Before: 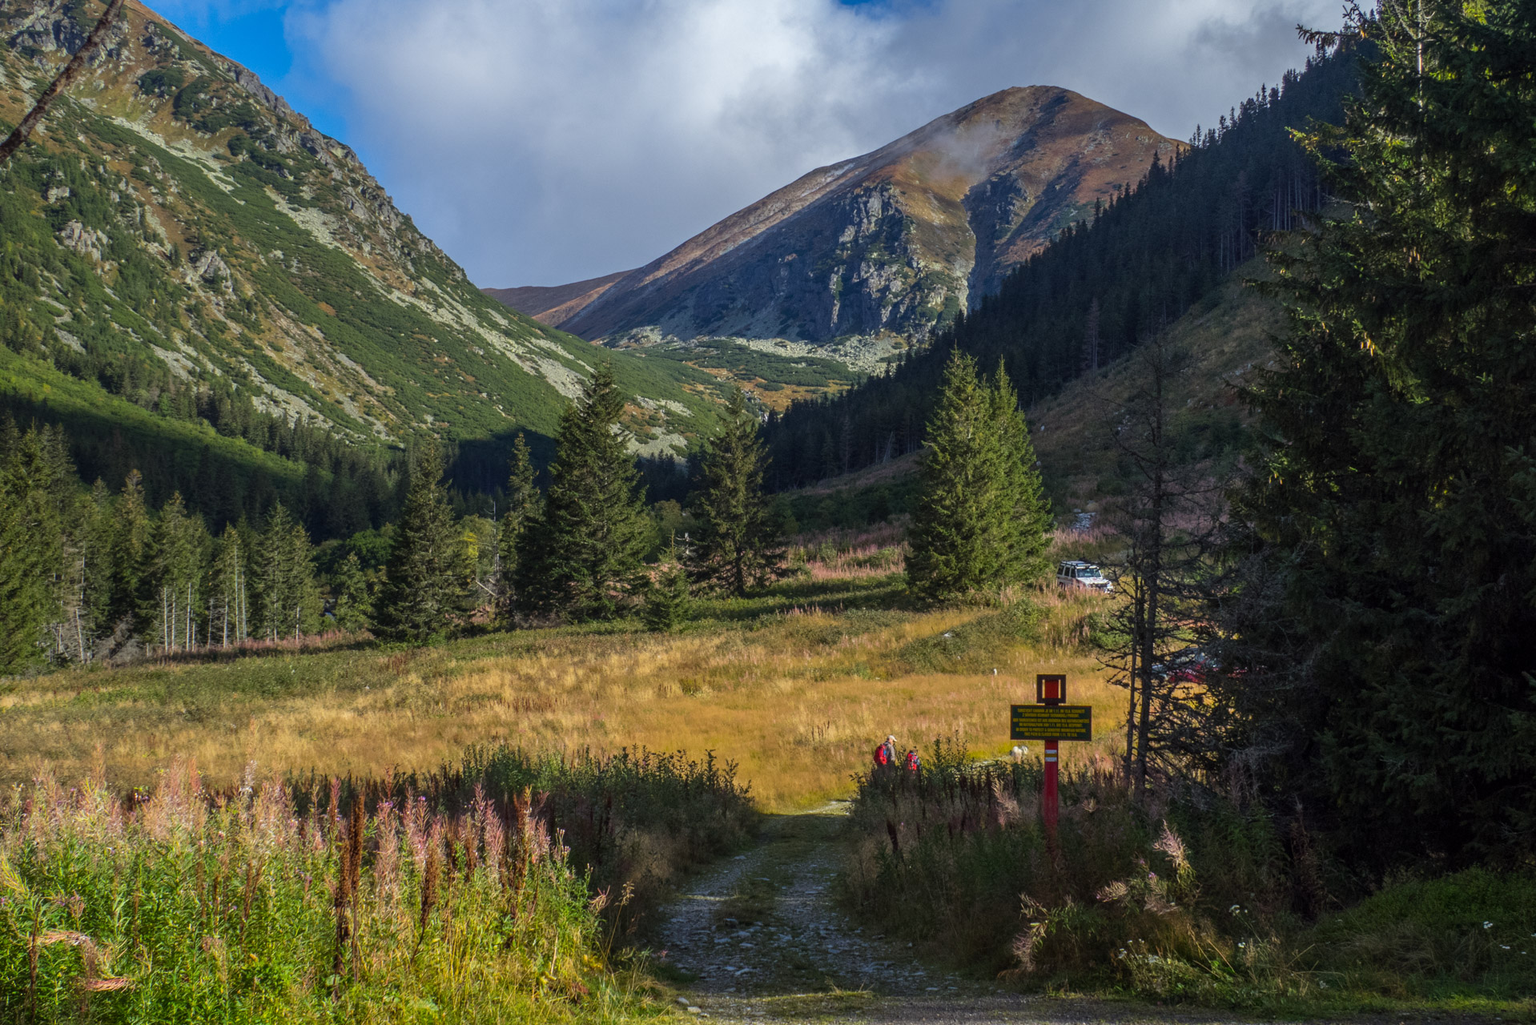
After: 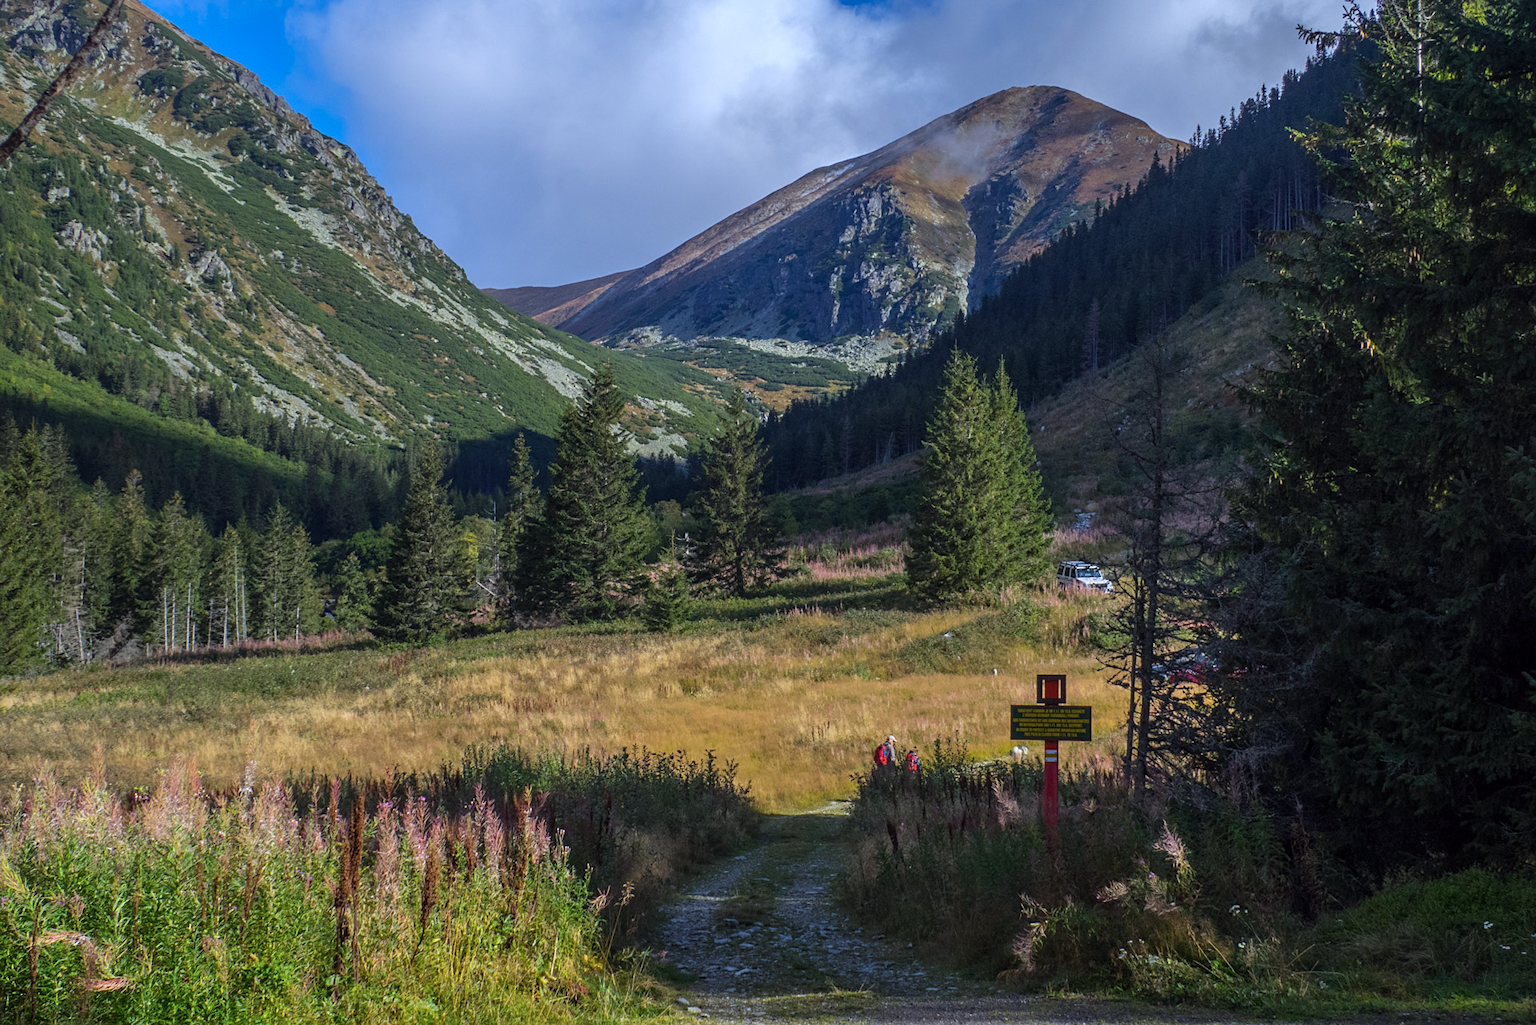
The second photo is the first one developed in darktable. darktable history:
color calibration: illuminant as shot in camera, x 0.37, y 0.382, temperature 4313.71 K
sharpen: amount 0.207
